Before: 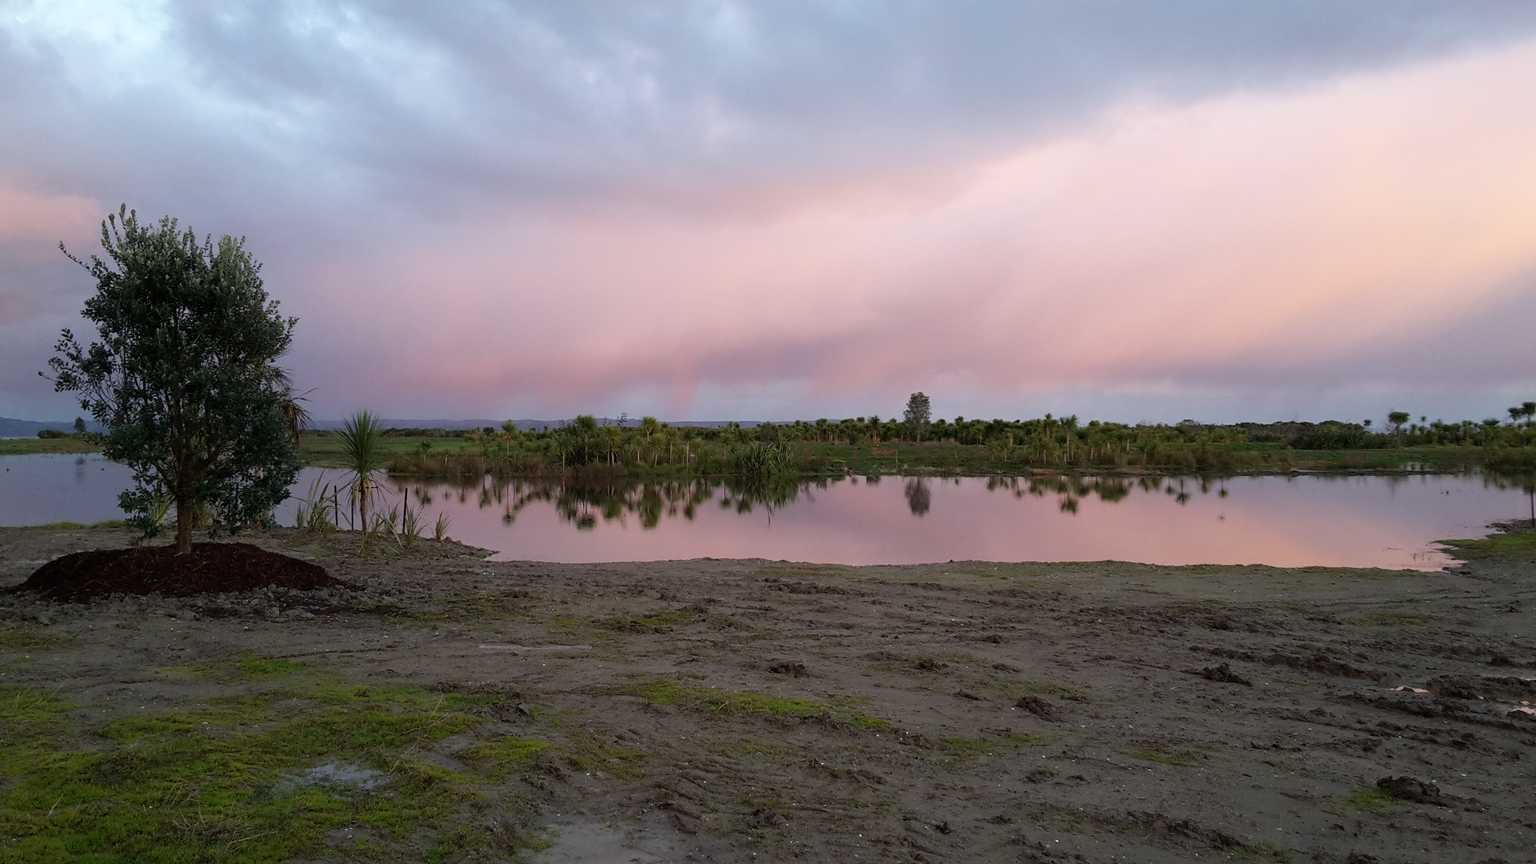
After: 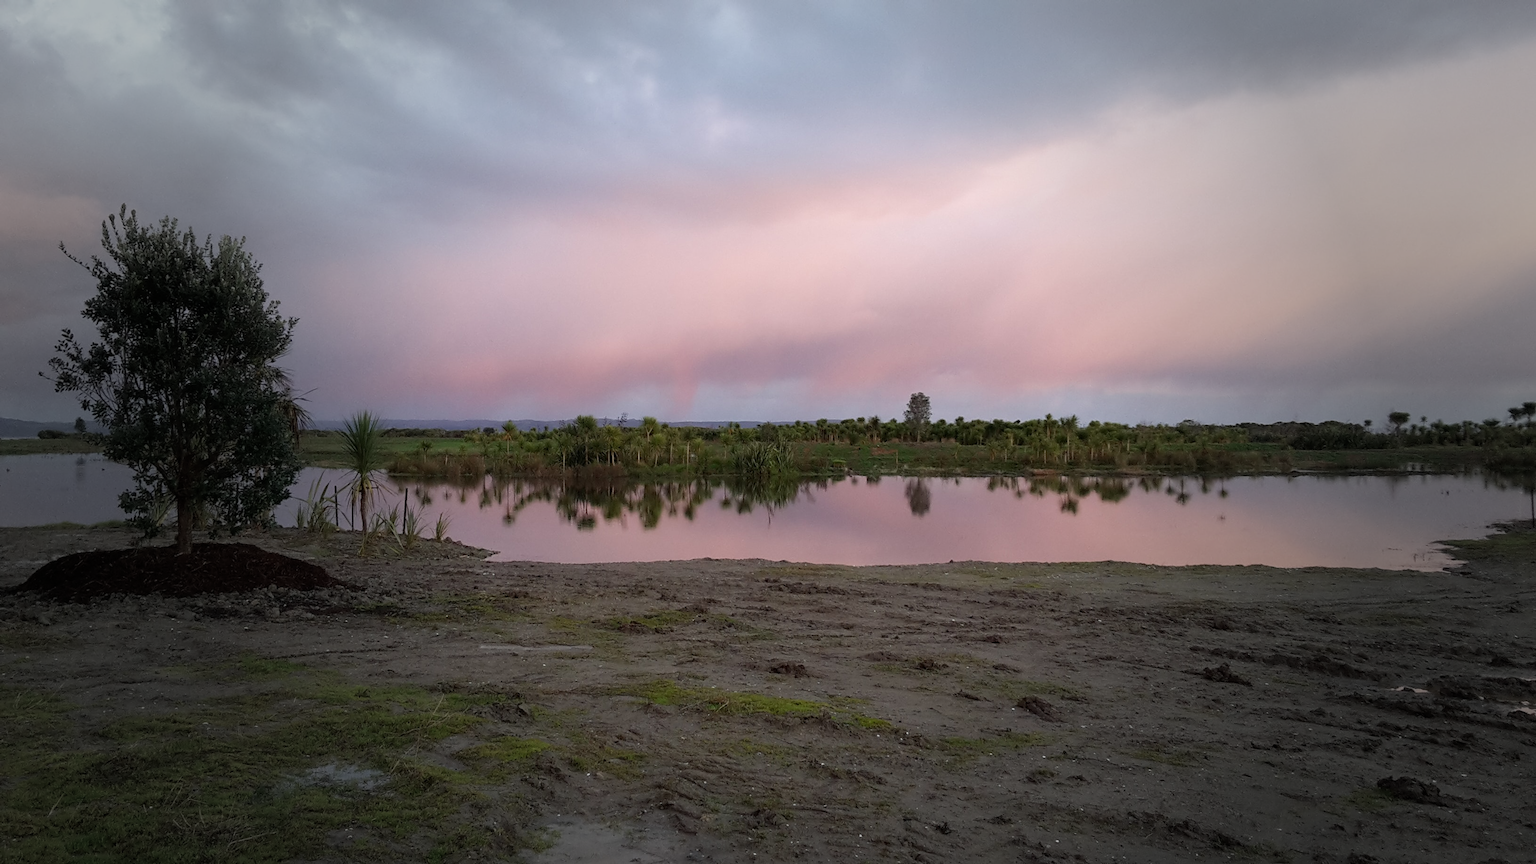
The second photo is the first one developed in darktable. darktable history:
vignetting: fall-off start 40%, fall-off radius 40%
